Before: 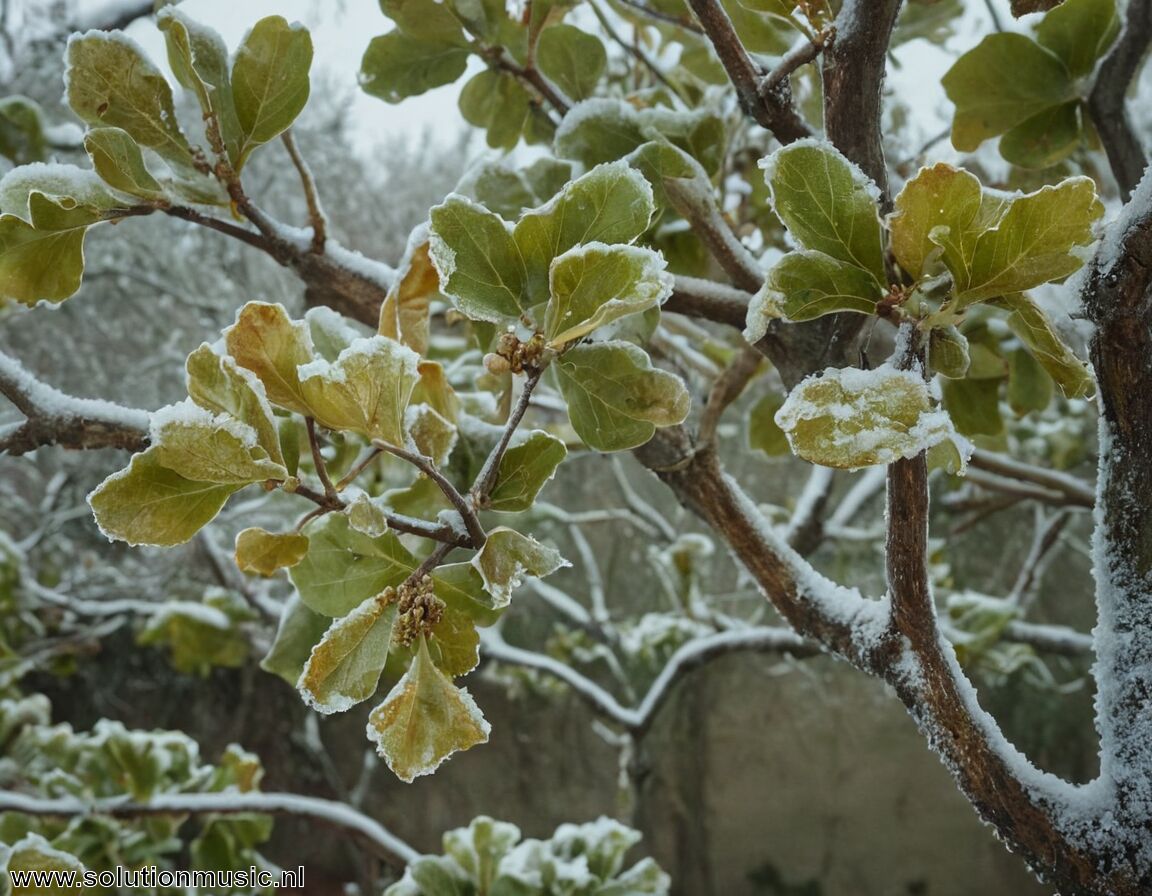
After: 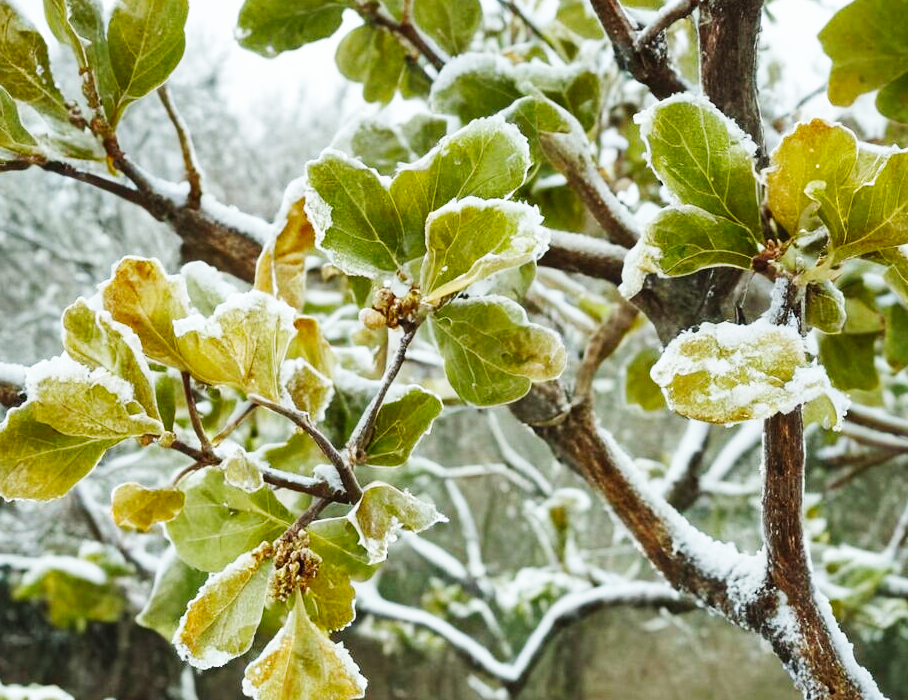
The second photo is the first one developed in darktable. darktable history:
crop and rotate: left 10.77%, top 5.1%, right 10.41%, bottom 16.76%
shadows and highlights: soften with gaussian
base curve: curves: ch0 [(0, 0.003) (0.001, 0.002) (0.006, 0.004) (0.02, 0.022) (0.048, 0.086) (0.094, 0.234) (0.162, 0.431) (0.258, 0.629) (0.385, 0.8) (0.548, 0.918) (0.751, 0.988) (1, 1)], preserve colors none
